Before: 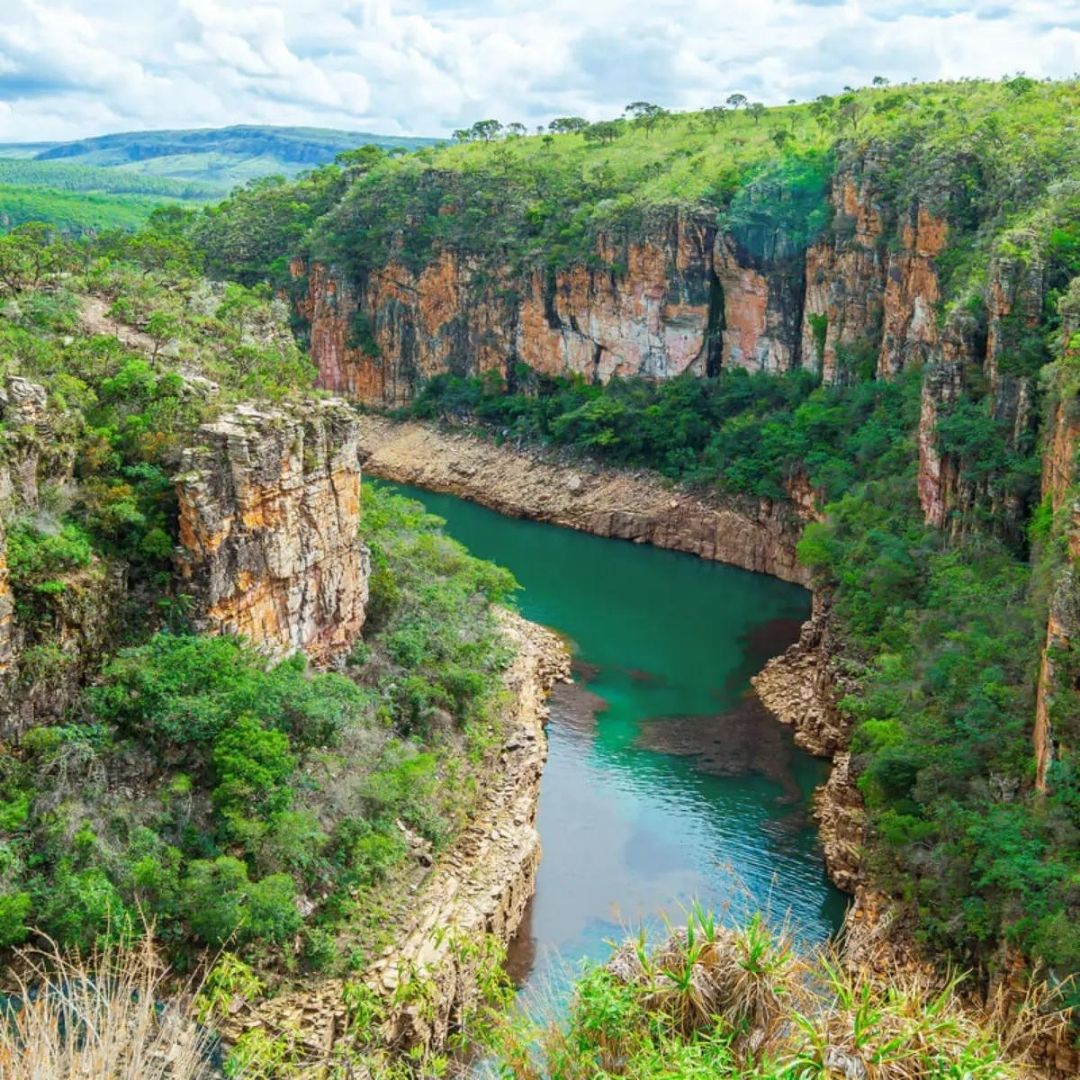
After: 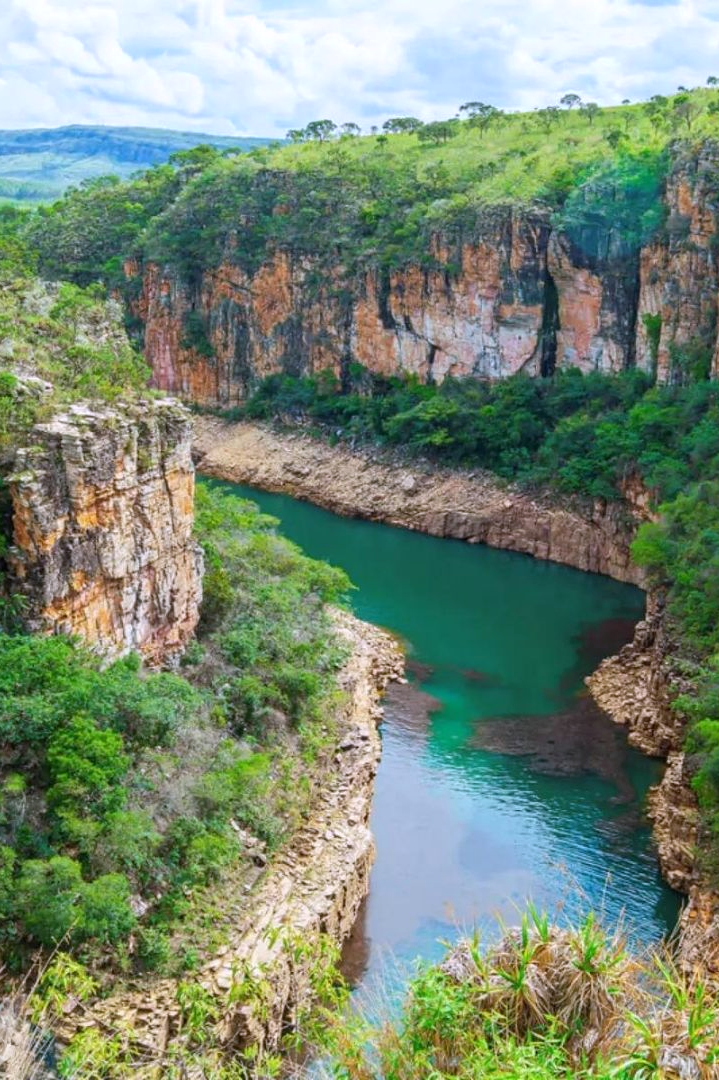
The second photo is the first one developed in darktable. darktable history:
white balance: red 1.004, blue 1.096
crop: left 15.419%, right 17.914%
